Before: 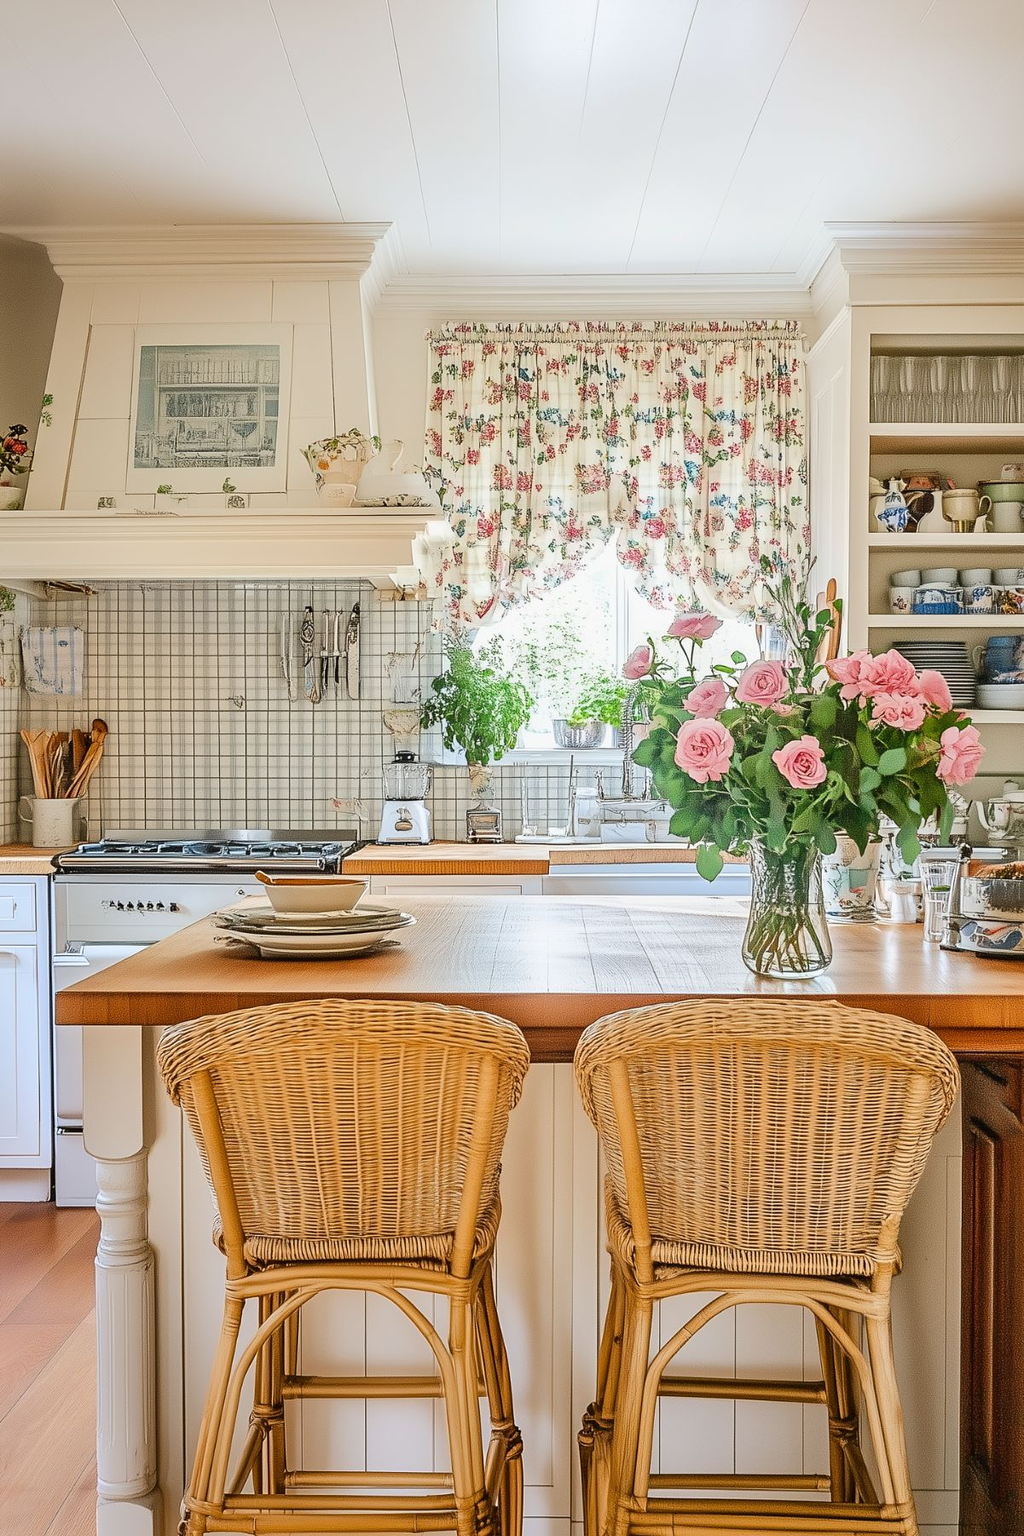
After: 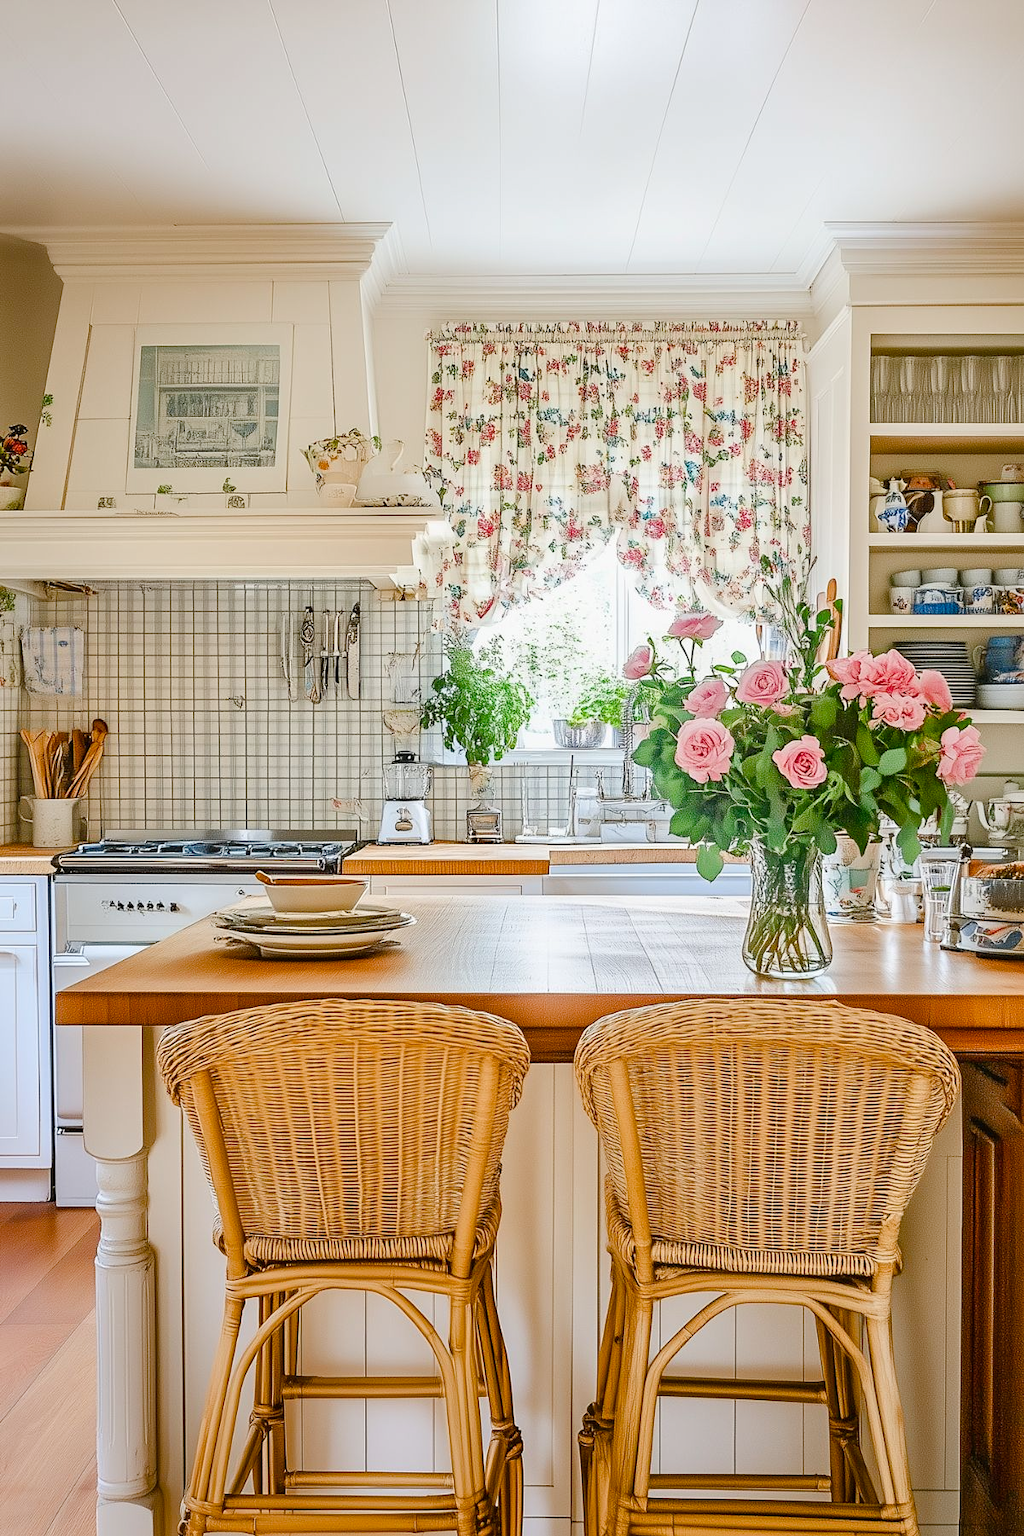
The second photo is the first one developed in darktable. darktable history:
color balance rgb: perceptual saturation grading › global saturation 0.32%, perceptual saturation grading › highlights -17.3%, perceptual saturation grading › mid-tones 33.833%, perceptual saturation grading › shadows 50.289%
